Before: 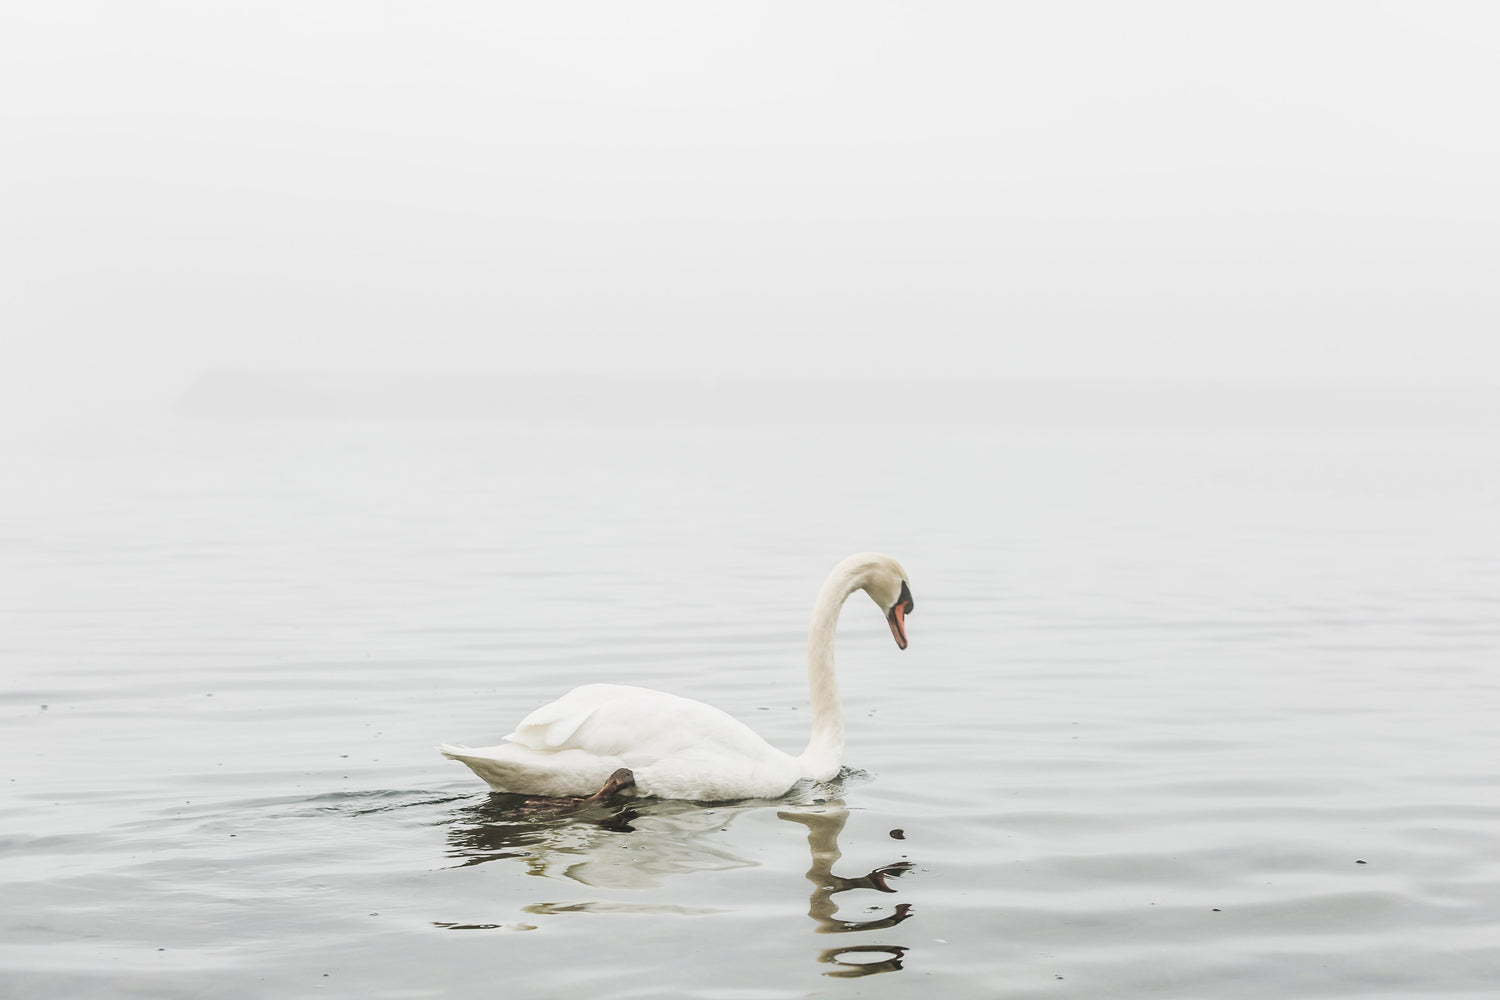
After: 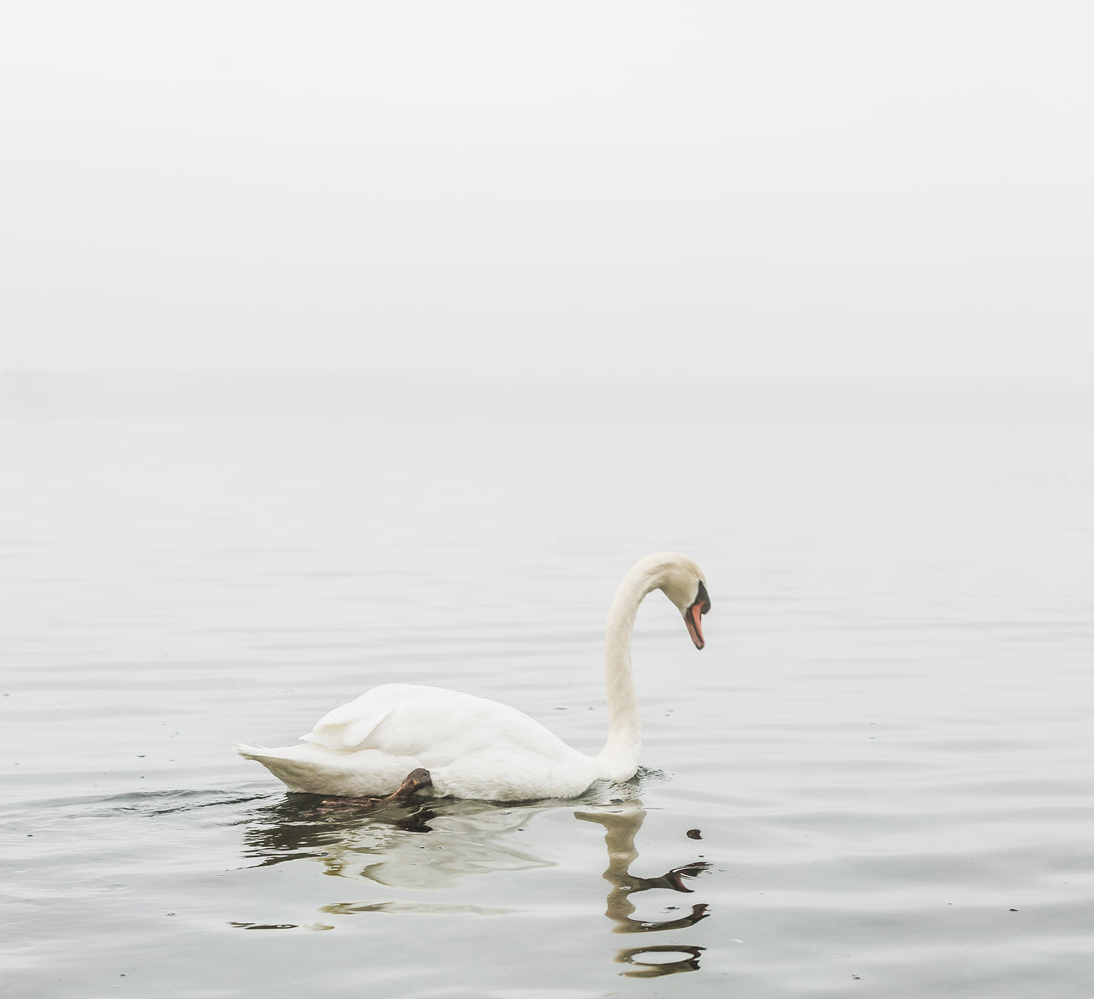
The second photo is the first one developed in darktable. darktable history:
levels: levels [0.018, 0.493, 1]
crop: left 13.582%, top 0%, right 13.478%
